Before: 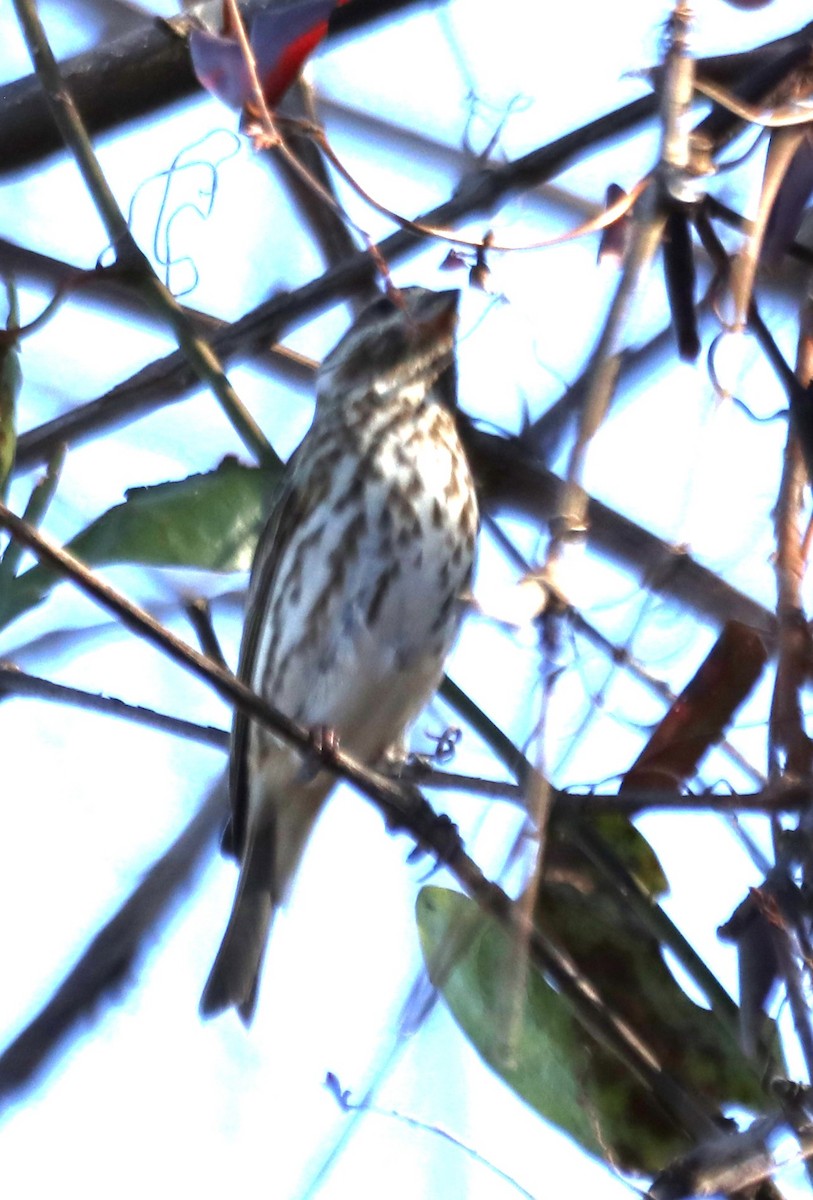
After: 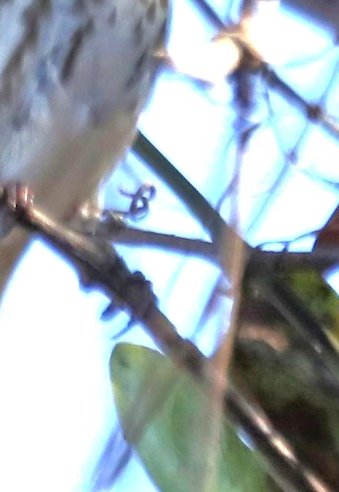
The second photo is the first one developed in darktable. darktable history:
crop: left 37.645%, top 45.28%, right 20.541%, bottom 13.674%
tone equalizer: -7 EV 0.154 EV, -6 EV 0.638 EV, -5 EV 1.11 EV, -4 EV 1.35 EV, -3 EV 1.16 EV, -2 EV 0.6 EV, -1 EV 0.151 EV, mask exposure compensation -0.501 EV
